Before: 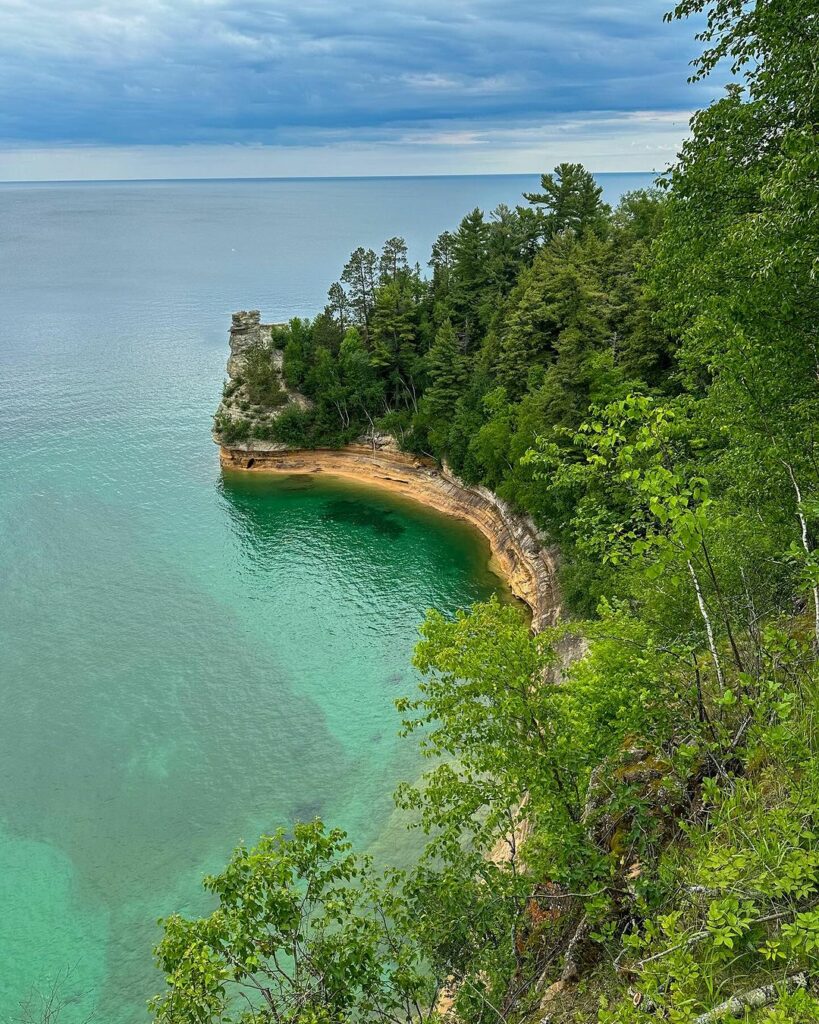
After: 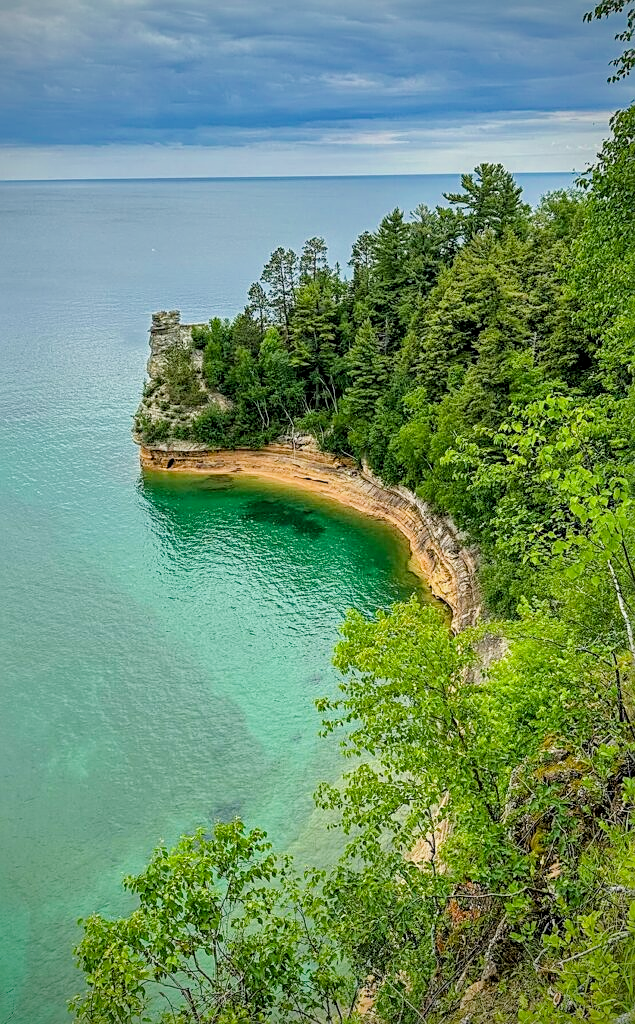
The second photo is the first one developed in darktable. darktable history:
exposure: black level correction 0.001, exposure 1 EV, compensate highlight preservation false
sharpen: on, module defaults
crop: left 9.889%, right 12.501%
vignetting: brightness -0.593, saturation -0.002
shadows and highlights: shadows 40.1, highlights -59.74
color balance rgb: perceptual saturation grading › global saturation 0.785%, global vibrance 20%
local contrast: detail 130%
filmic rgb: black relative exposure -7.65 EV, white relative exposure 4.56 EV, hardness 3.61
